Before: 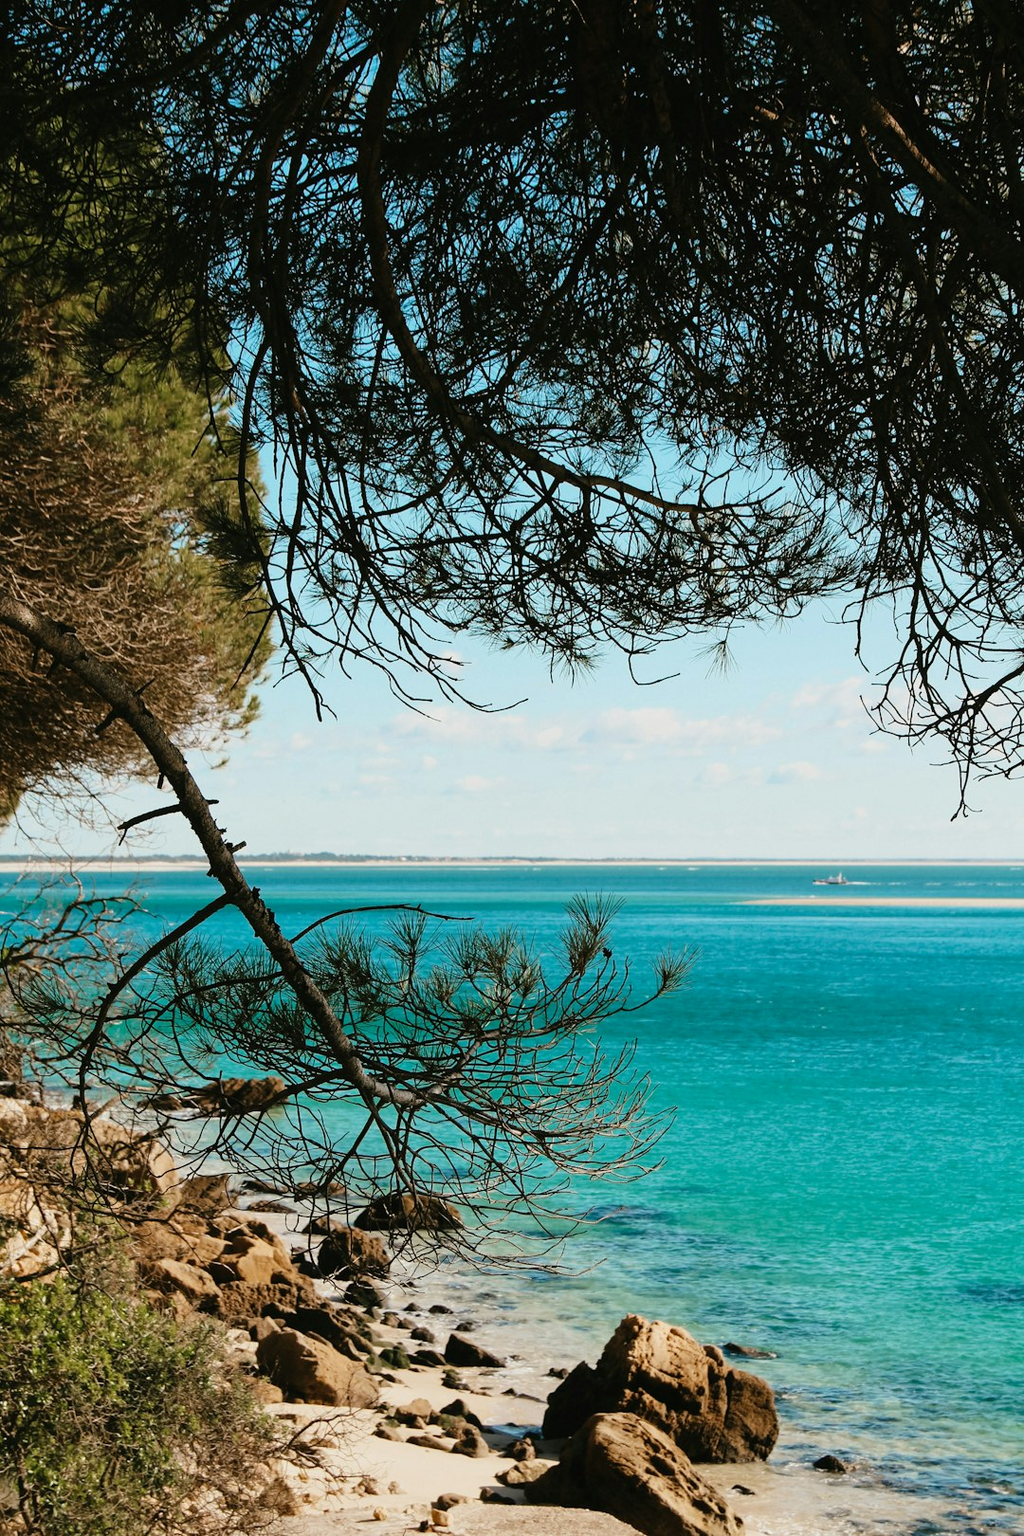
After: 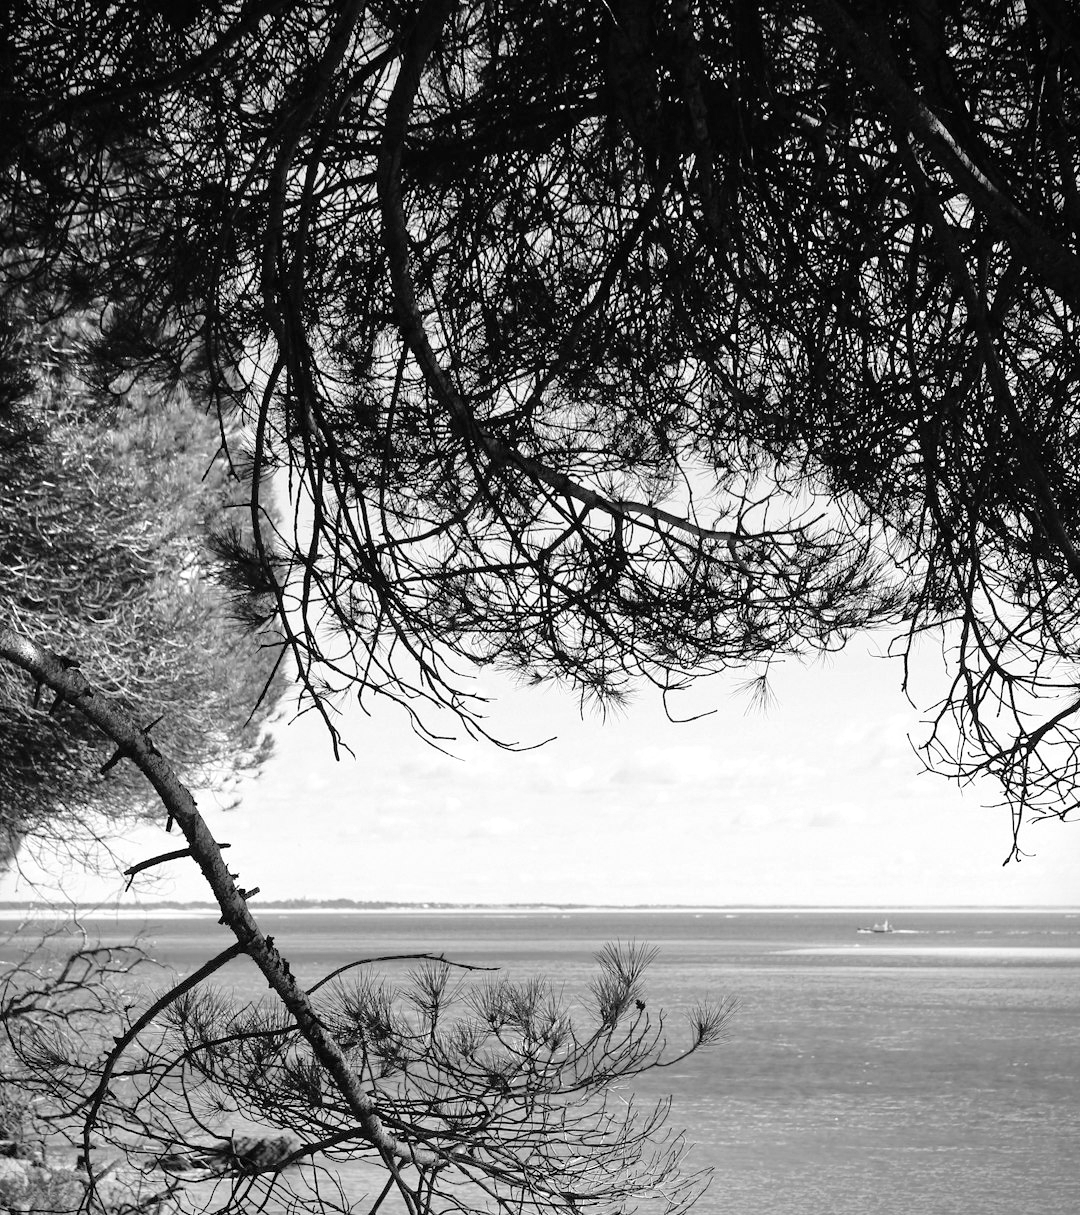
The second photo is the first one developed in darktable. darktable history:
vignetting: fall-off start 92.6%, brightness -0.52, saturation -0.51, center (-0.012, 0)
tone equalizer: -7 EV 0.15 EV, -6 EV 0.6 EV, -5 EV 1.15 EV, -4 EV 1.33 EV, -3 EV 1.15 EV, -2 EV 0.6 EV, -1 EV 0.15 EV, mask exposure compensation -0.5 EV
exposure: black level correction 0.001, exposure 0.5 EV, compensate exposure bias true, compensate highlight preservation false
monochrome: a -35.87, b 49.73, size 1.7
crop: bottom 24.988%
